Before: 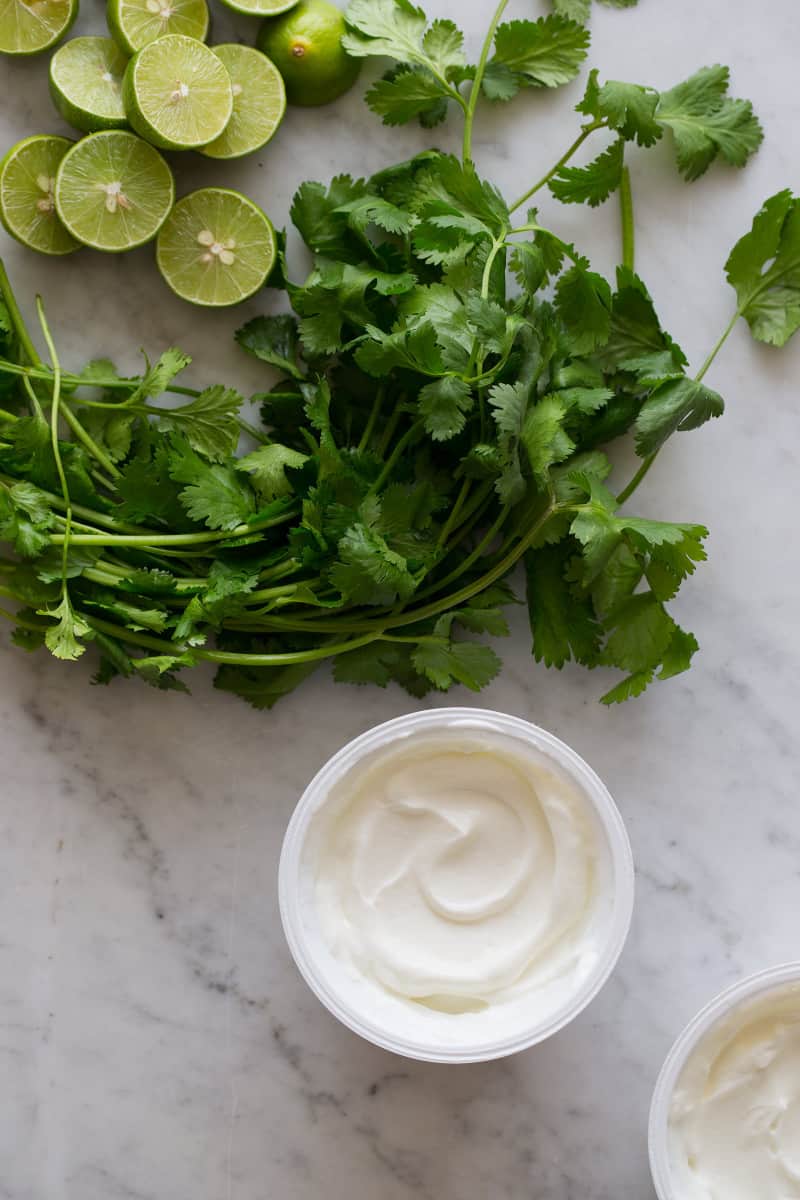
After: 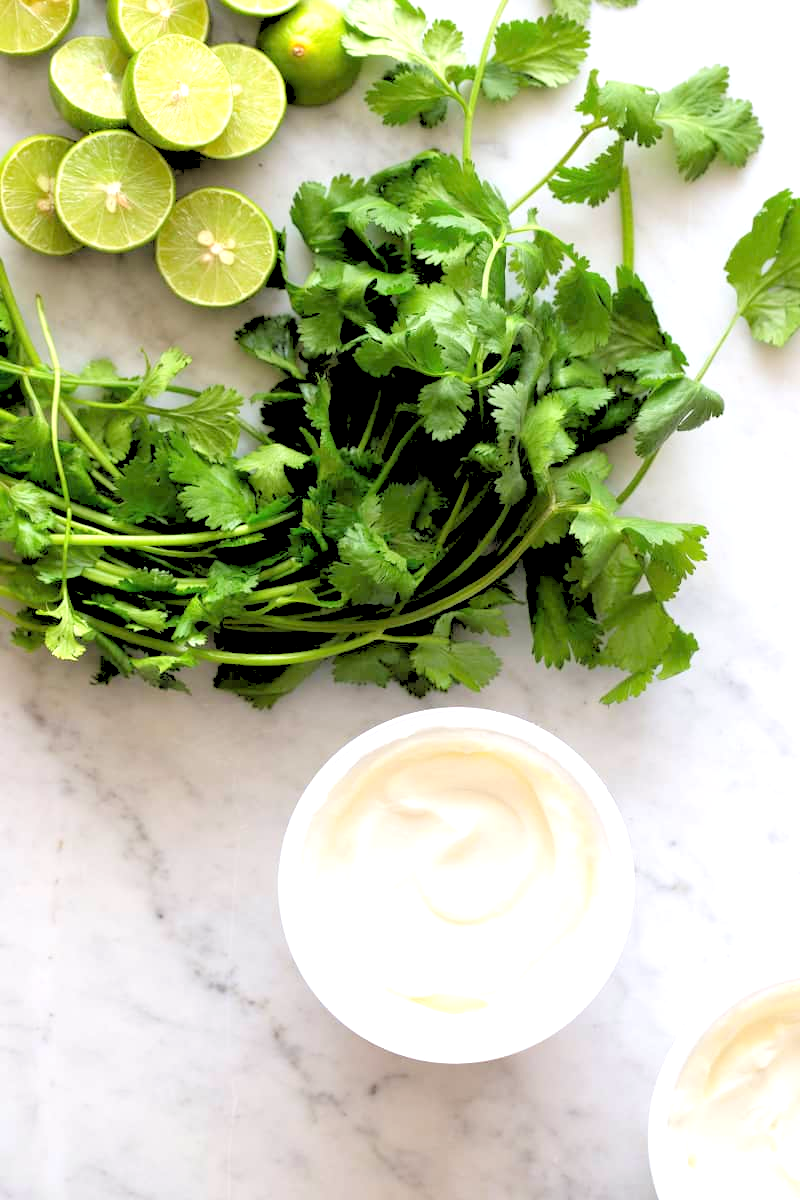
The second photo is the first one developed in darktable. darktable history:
exposure: black level correction 0, exposure 1.015 EV, compensate exposure bias true, compensate highlight preservation false
rgb levels: levels [[0.027, 0.429, 0.996], [0, 0.5, 1], [0, 0.5, 1]]
